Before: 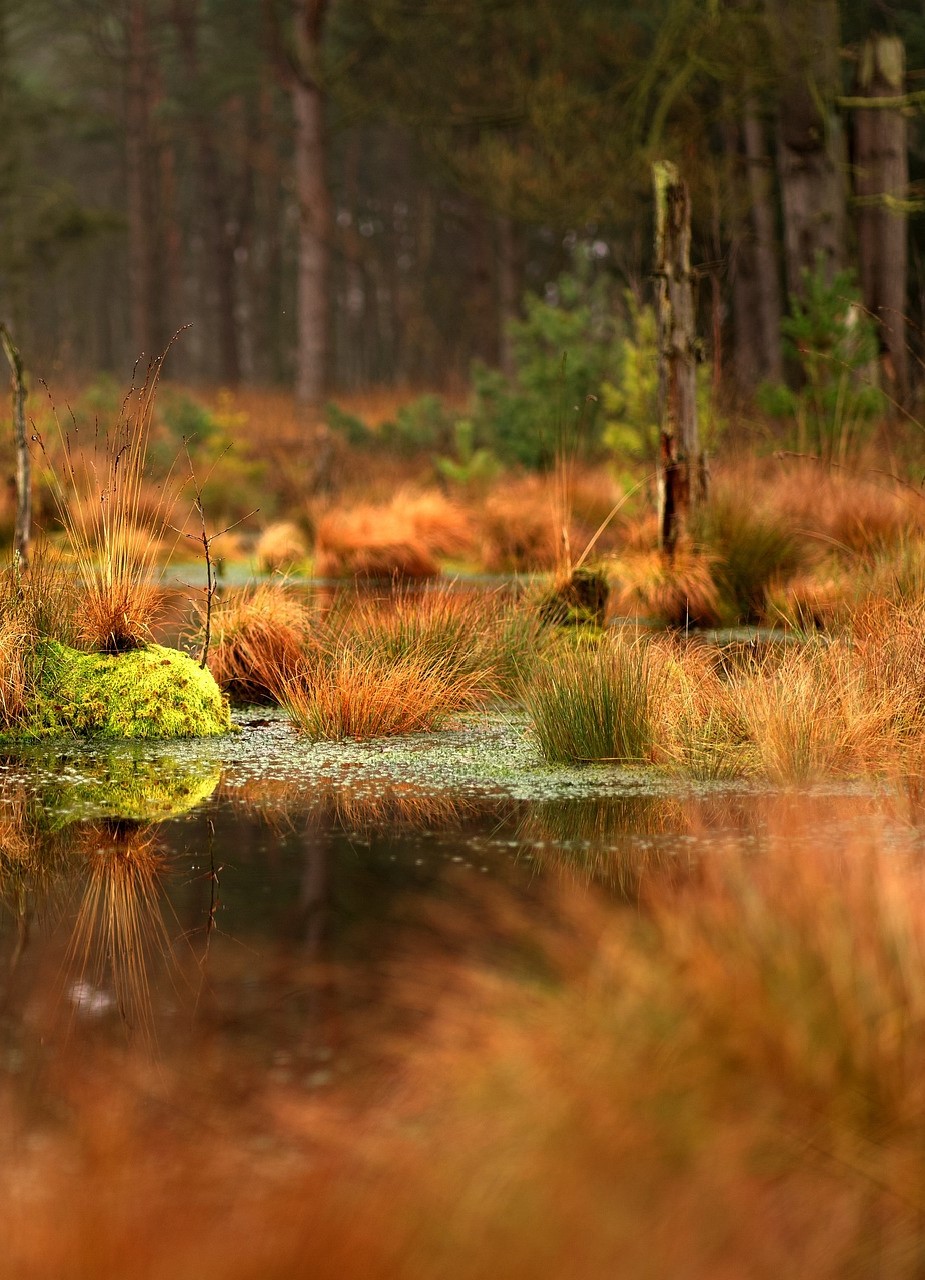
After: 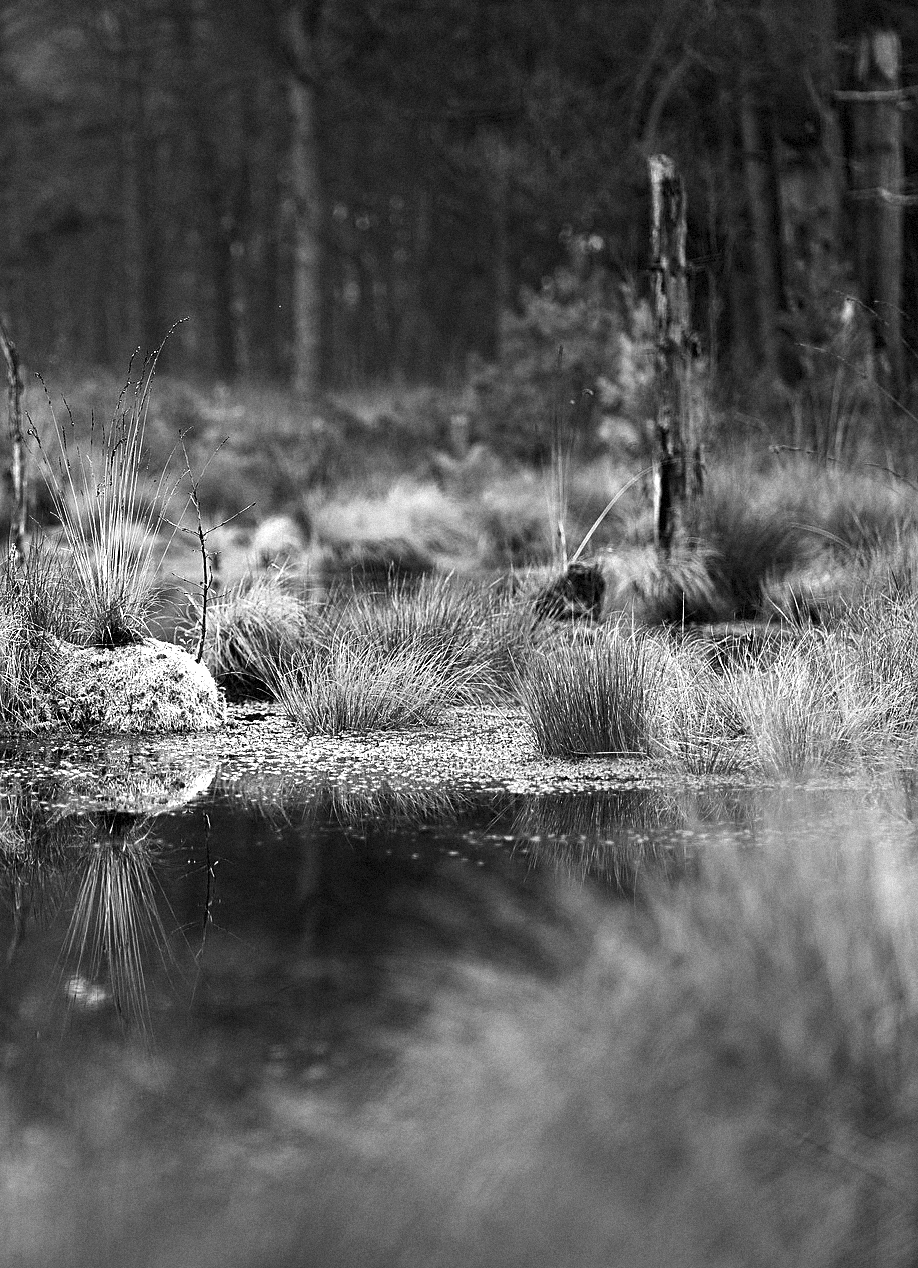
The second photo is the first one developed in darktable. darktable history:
color balance: on, module defaults
crop: left 0.434%, top 0.485%, right 0.244%, bottom 0.386%
white balance: red 0.974, blue 1.044
tone equalizer: -8 EV -0.75 EV, -7 EV -0.7 EV, -6 EV -0.6 EV, -5 EV -0.4 EV, -3 EV 0.4 EV, -2 EV 0.6 EV, -1 EV 0.7 EV, +0 EV 0.75 EV, edges refinement/feathering 500, mask exposure compensation -1.57 EV, preserve details no
grain: mid-tones bias 0%
sharpen: on, module defaults
monochrome: a 16.06, b 15.48, size 1
